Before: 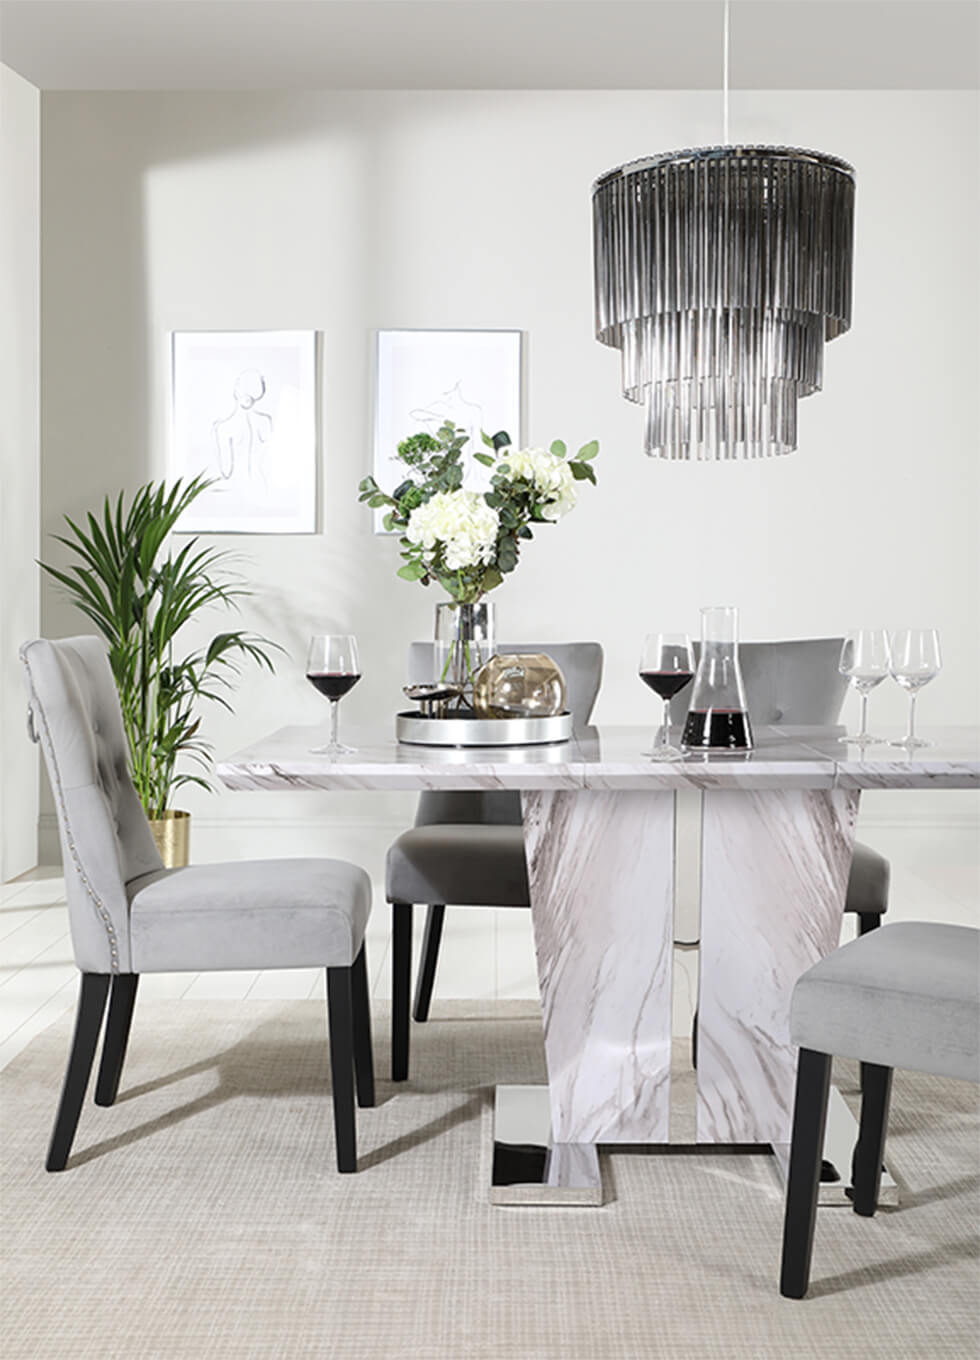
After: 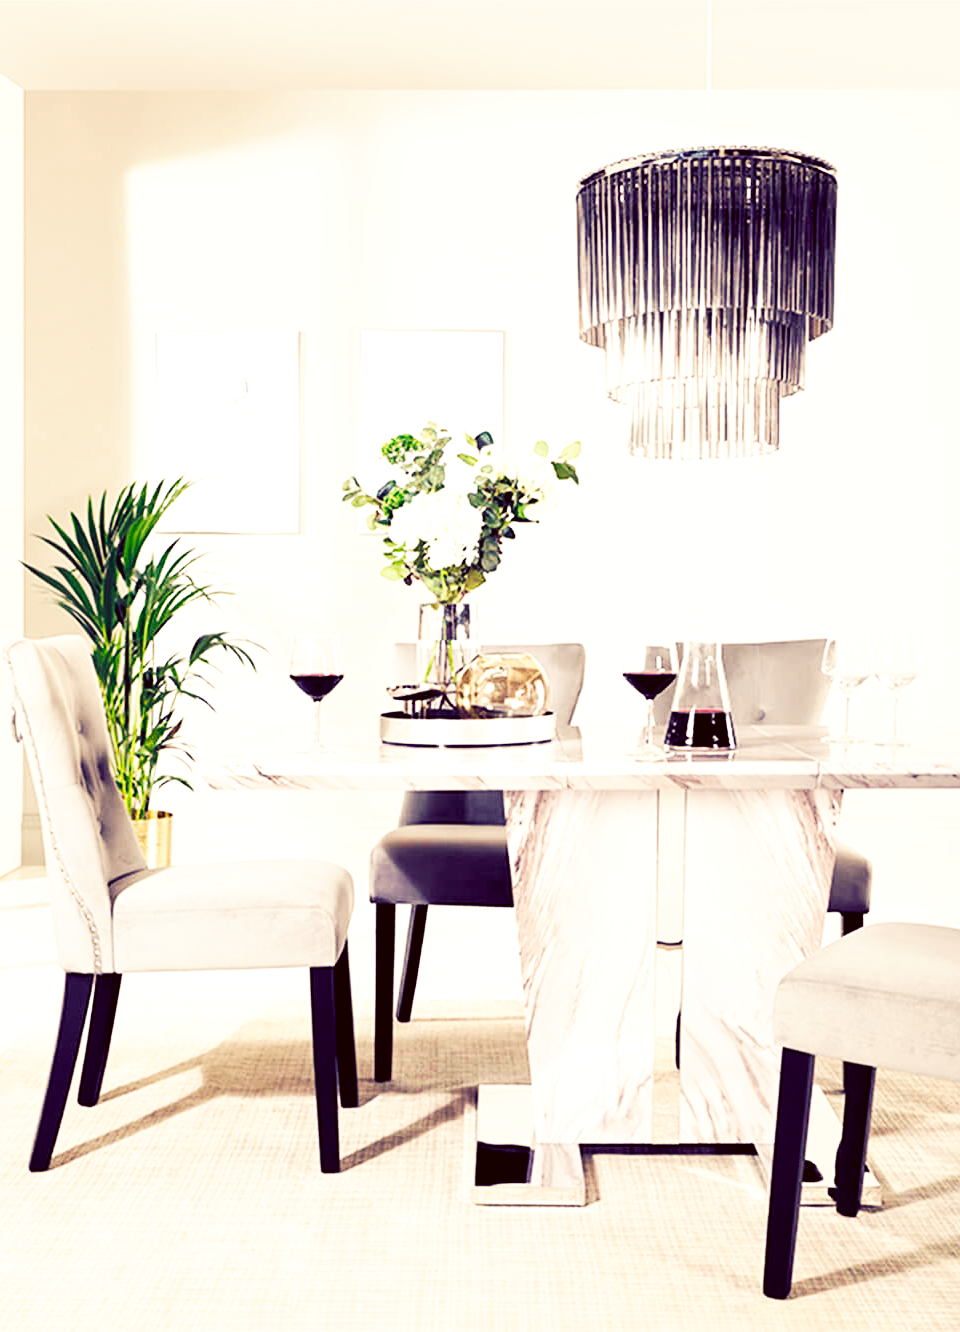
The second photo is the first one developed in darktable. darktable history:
local contrast: highlights 100%, shadows 100%, detail 120%, midtone range 0.2
crop: left 1.743%, right 0.268%, bottom 2.011%
white balance: red 1.138, green 0.996, blue 0.812
color correction: highlights a* -0.482, highlights b* 0.161, shadows a* 4.66, shadows b* 20.72
base curve: curves: ch0 [(0, 0) (0.007, 0.004) (0.027, 0.03) (0.046, 0.07) (0.207, 0.54) (0.442, 0.872) (0.673, 0.972) (1, 1)], preserve colors none
color balance rgb: shadows lift › luminance -41.13%, shadows lift › chroma 14.13%, shadows lift › hue 260°, power › luminance -3.76%, power › chroma 0.56%, power › hue 40.37°, highlights gain › luminance 16.81%, highlights gain › chroma 2.94%, highlights gain › hue 260°, global offset › luminance -0.29%, global offset › chroma 0.31%, global offset › hue 260°, perceptual saturation grading › global saturation 20%, perceptual saturation grading › highlights -13.92%, perceptual saturation grading › shadows 50%
